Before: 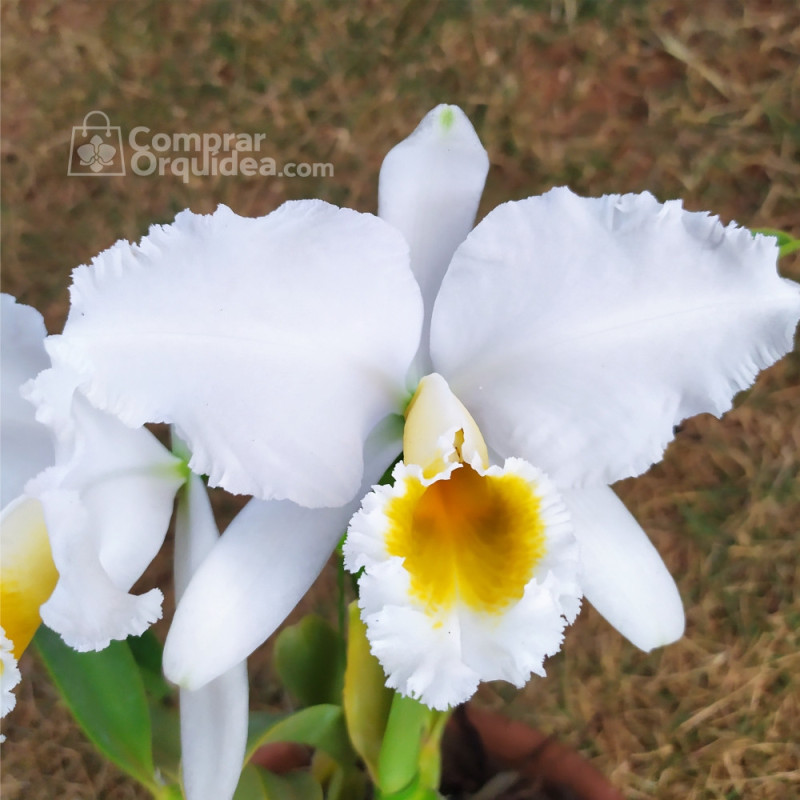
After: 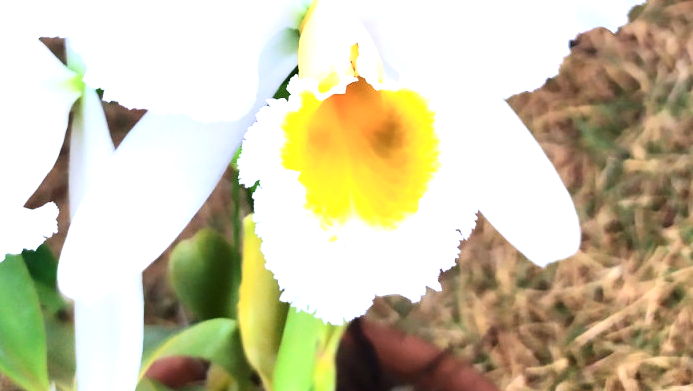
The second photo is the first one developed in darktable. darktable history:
crop and rotate: left 13.263%, top 48.303%, bottom 2.816%
contrast brightness saturation: contrast 0.281
exposure: black level correction 0, exposure 1.199 EV, compensate highlight preservation false
color calibration: illuminant as shot in camera, x 0.358, y 0.373, temperature 4628.91 K
